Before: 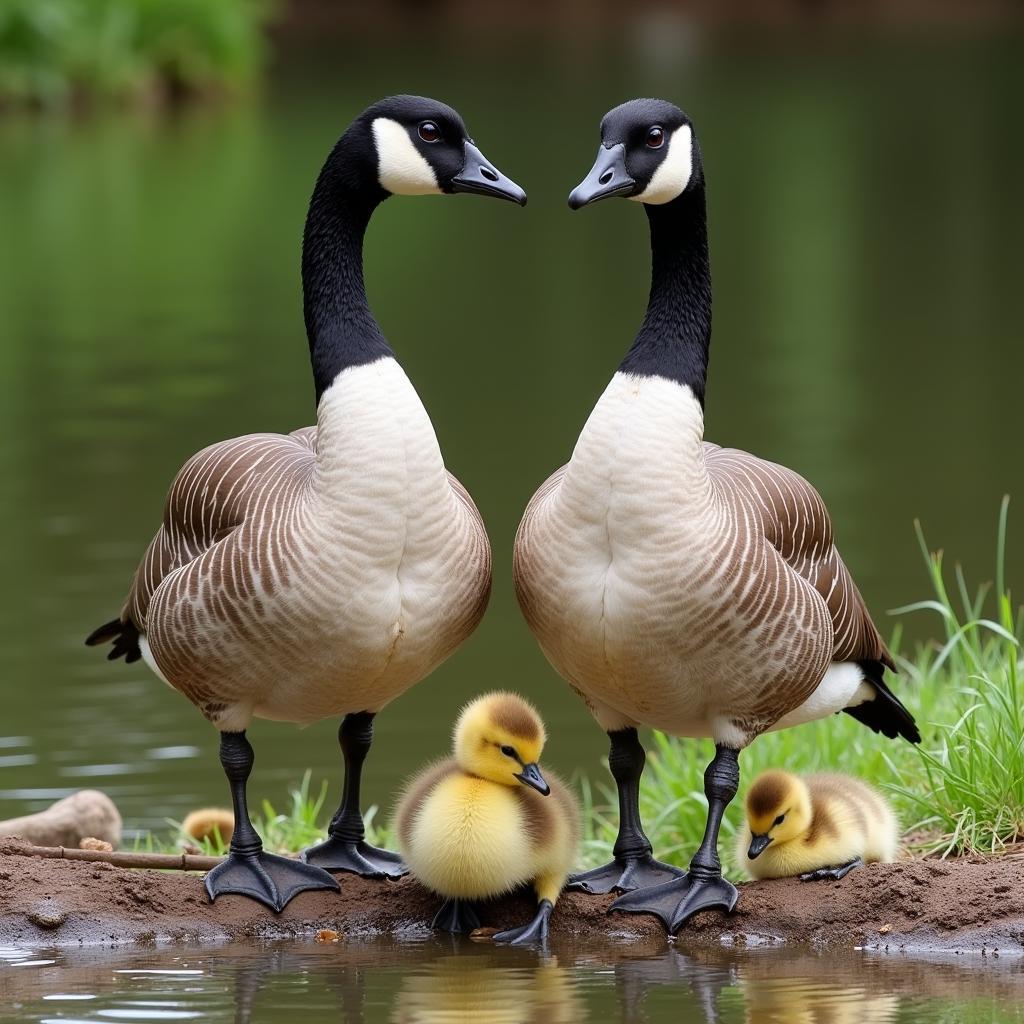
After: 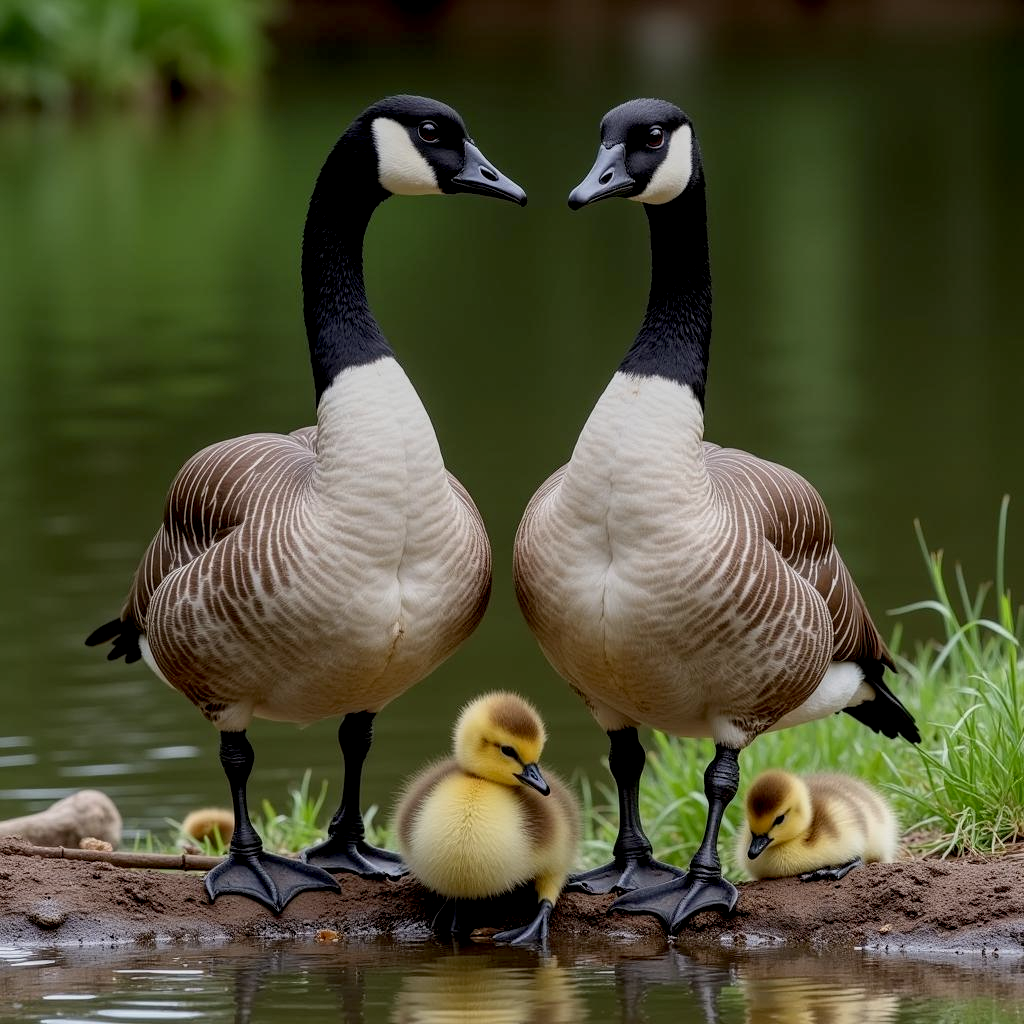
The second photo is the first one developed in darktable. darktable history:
local contrast: highlights 62%, detail 143%, midtone range 0.435
exposure: black level correction 0.009, exposure -0.67 EV, compensate highlight preservation false
